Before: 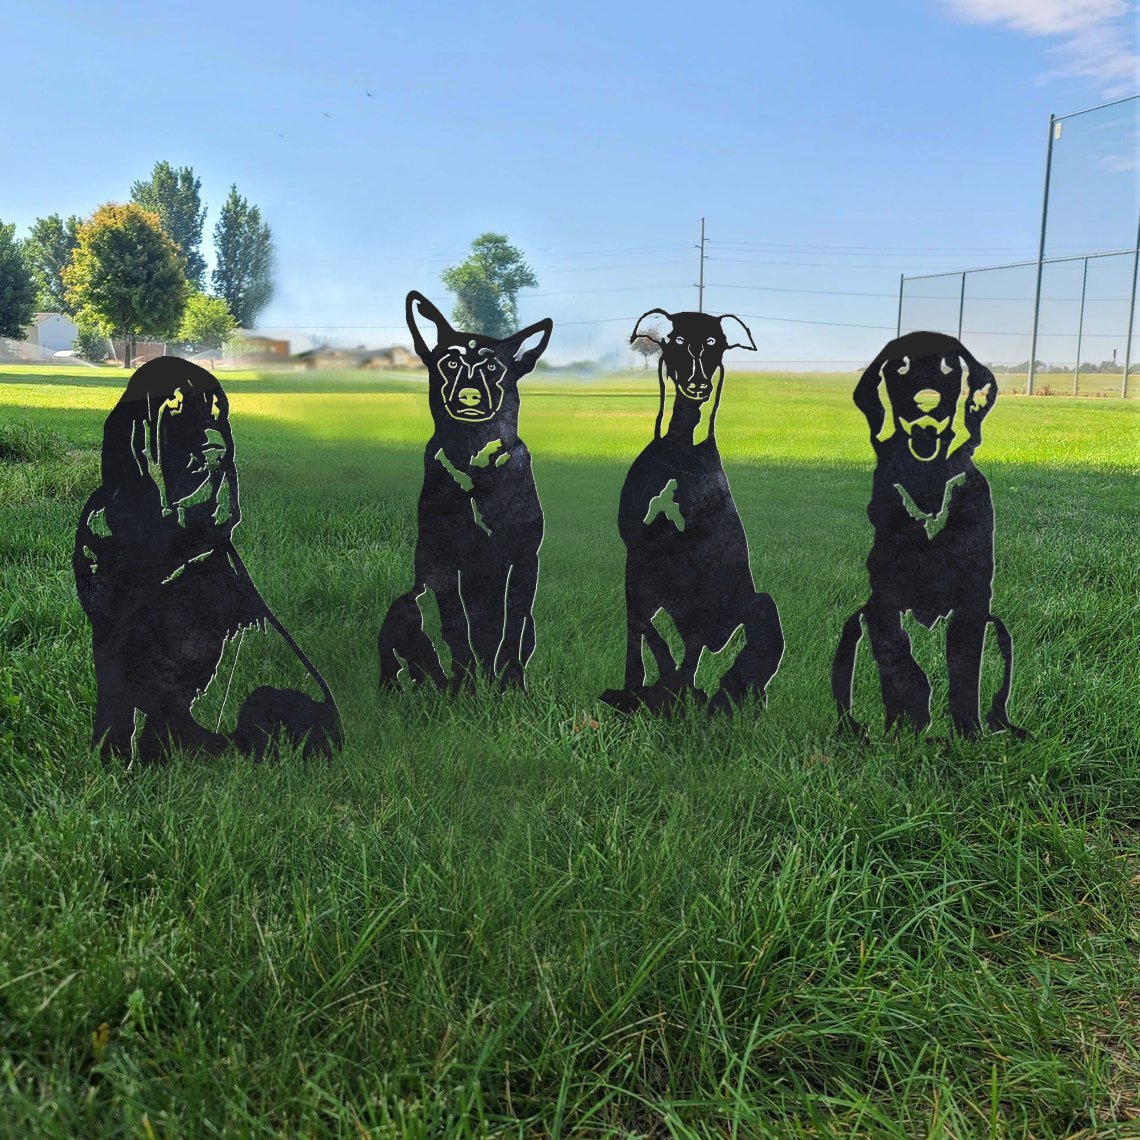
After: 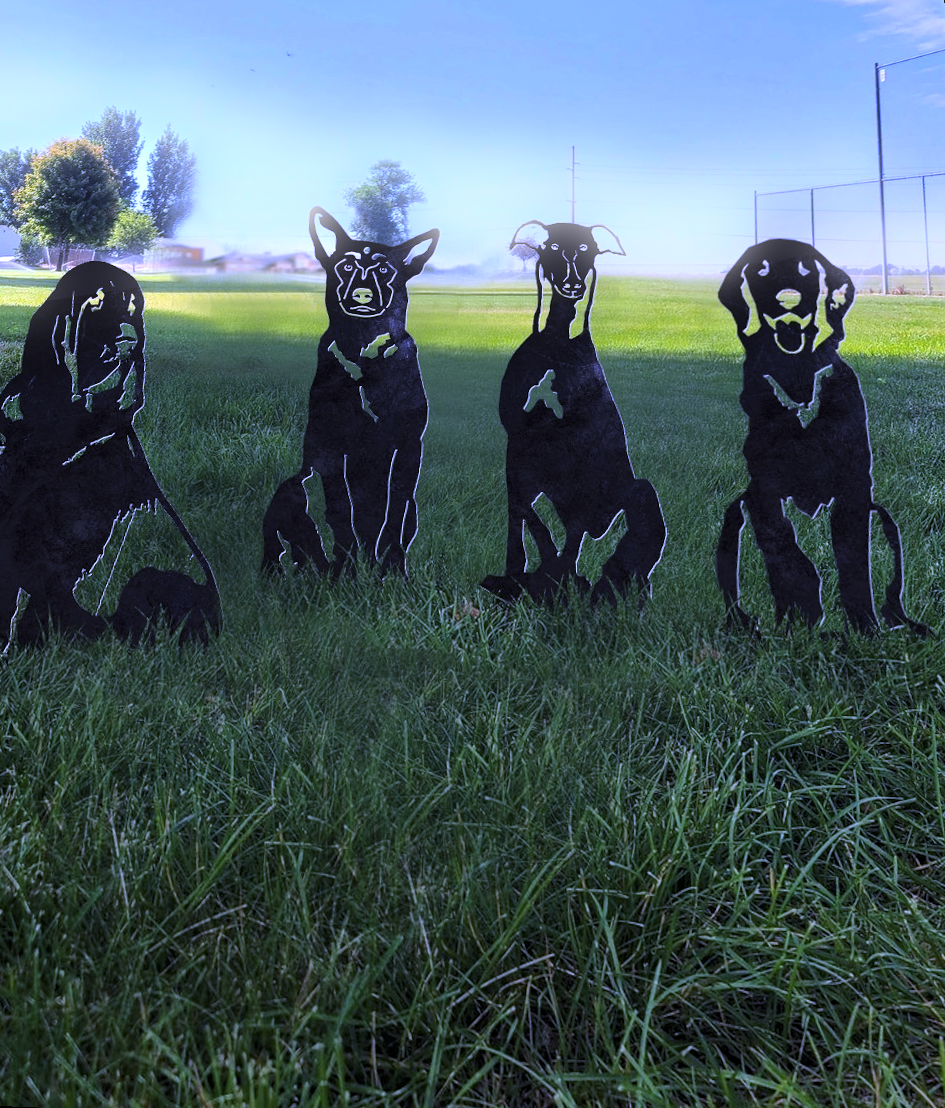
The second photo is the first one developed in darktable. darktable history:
rotate and perspective: rotation 0.72°, lens shift (vertical) -0.352, lens shift (horizontal) -0.051, crop left 0.152, crop right 0.859, crop top 0.019, crop bottom 0.964
levels: levels [0.029, 0.545, 0.971]
bloom: size 5%, threshold 95%, strength 15%
white balance: red 0.98, blue 1.61
